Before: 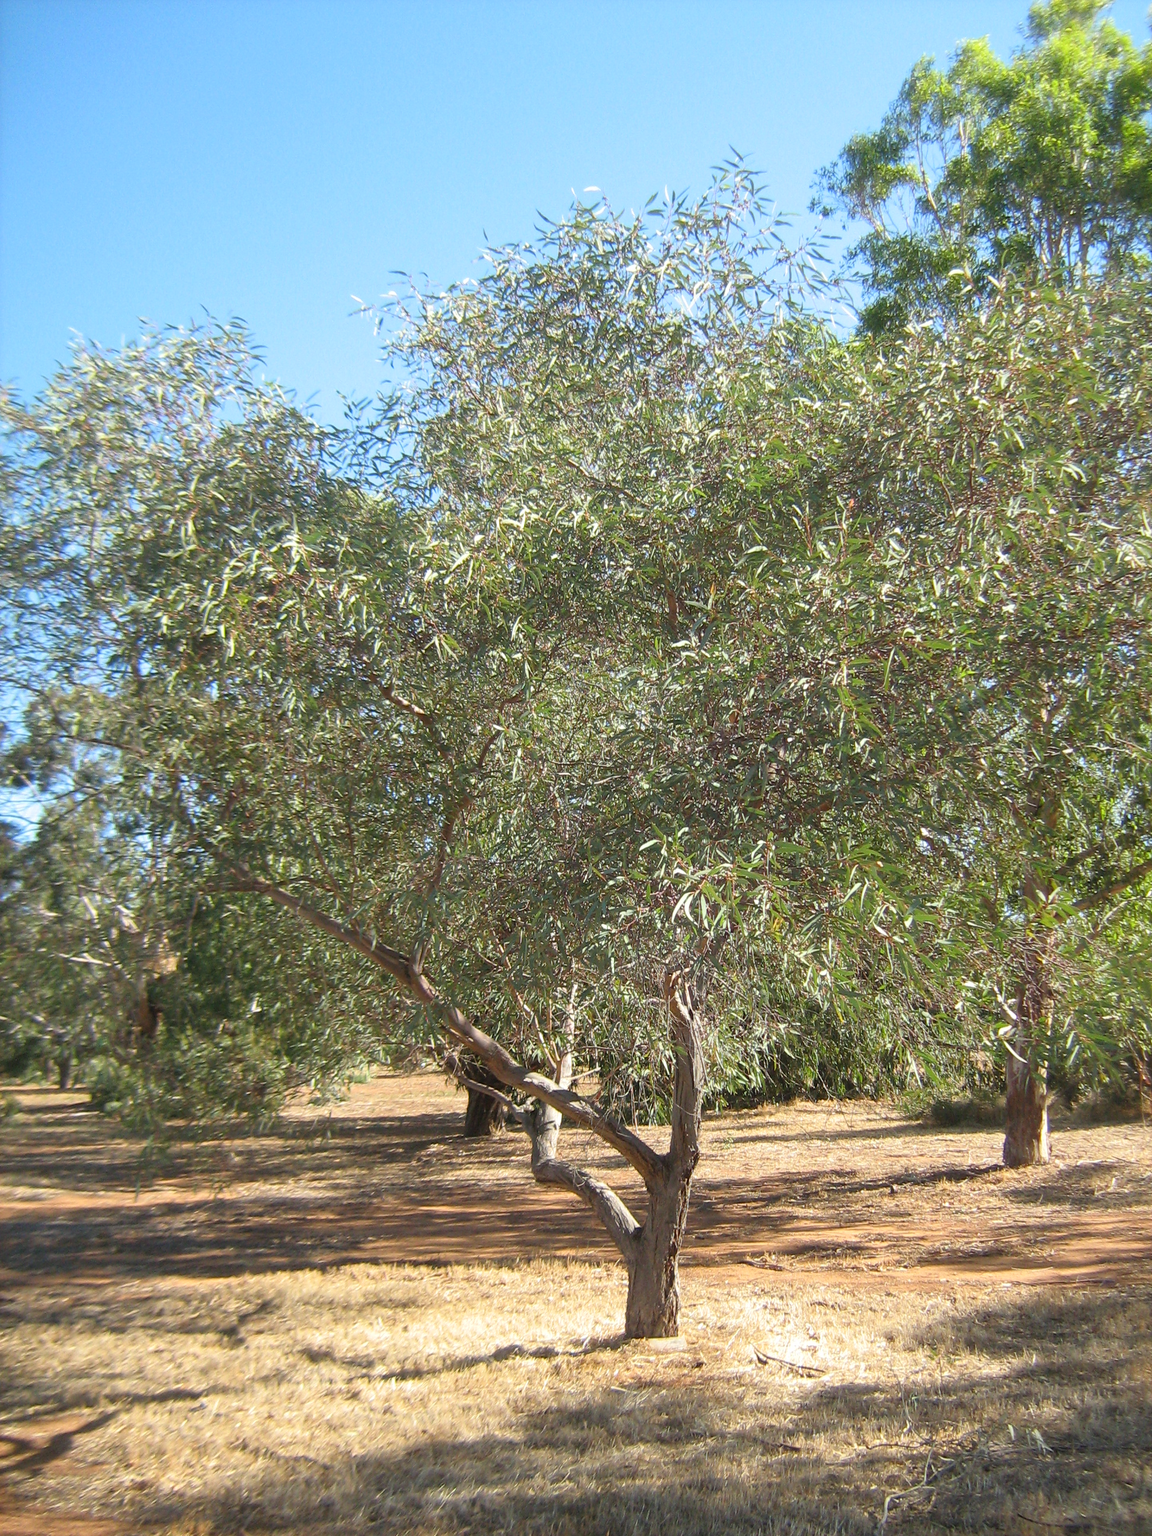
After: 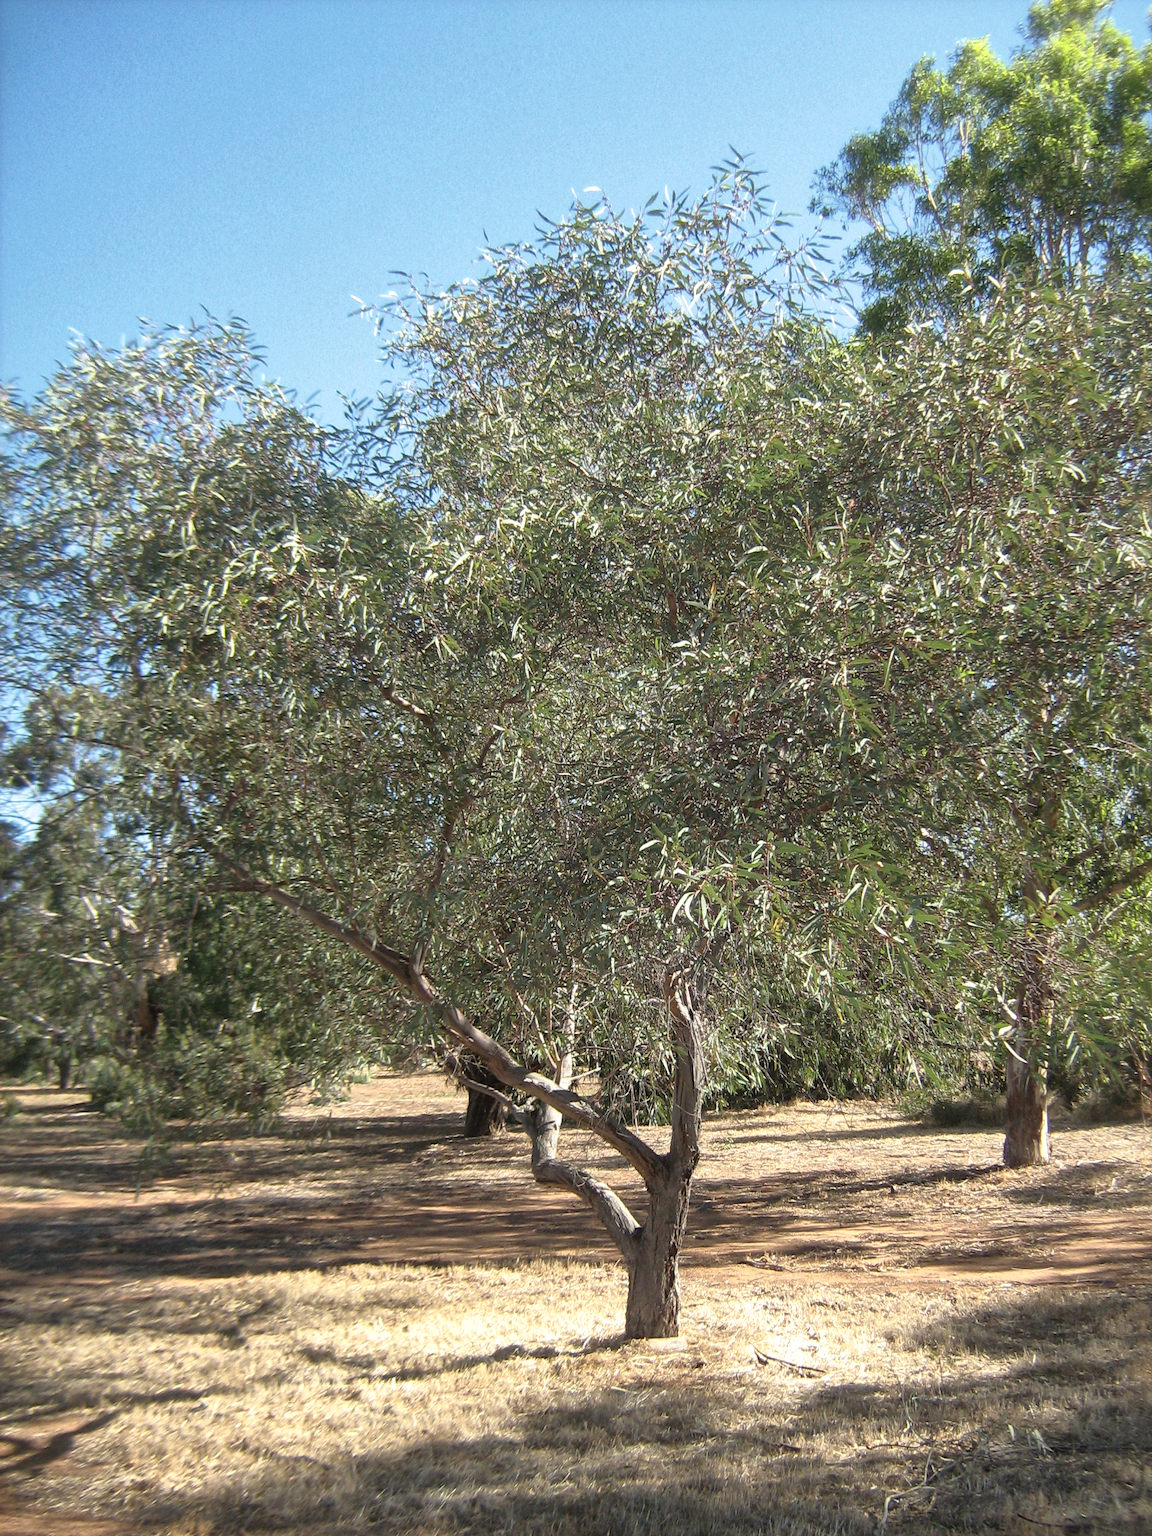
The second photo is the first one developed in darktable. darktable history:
global tonemap: drago (1, 100), detail 1
color zones: curves: ch0 [(0, 0.558) (0.143, 0.559) (0.286, 0.529) (0.429, 0.505) (0.571, 0.5) (0.714, 0.5) (0.857, 0.5) (1, 0.558)]; ch1 [(0, 0.469) (0.01, 0.469) (0.12, 0.446) (0.248, 0.469) (0.5, 0.5) (0.748, 0.5) (0.99, 0.469) (1, 0.469)]
rgb curve: curves: ch0 [(0, 0) (0.415, 0.237) (1, 1)]
